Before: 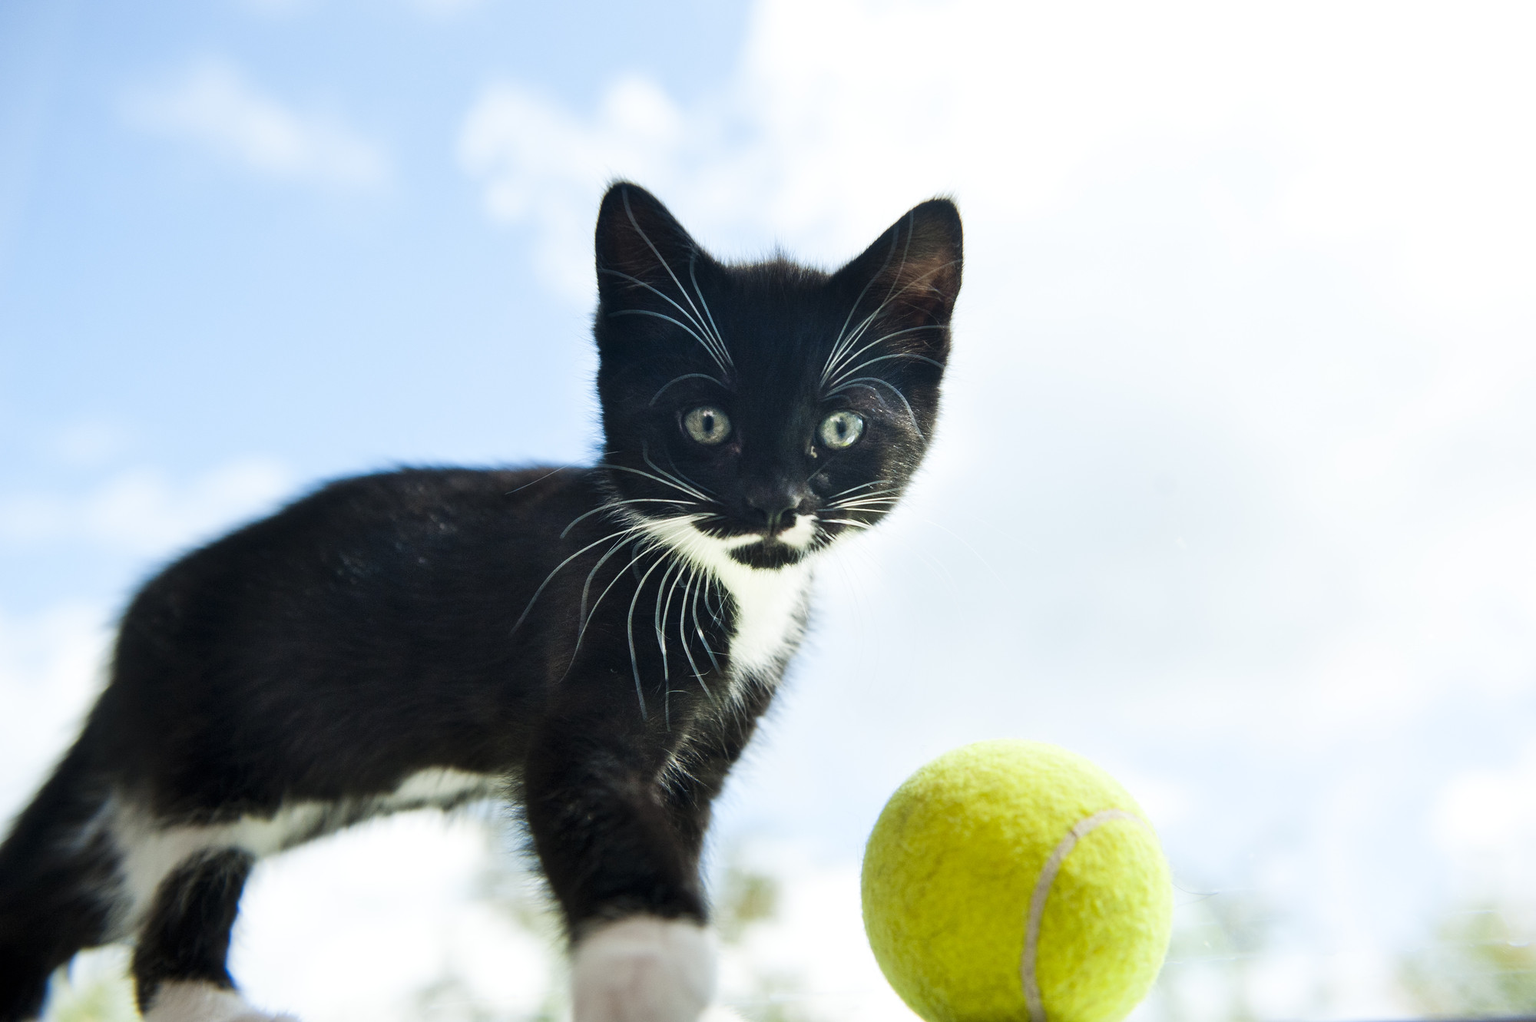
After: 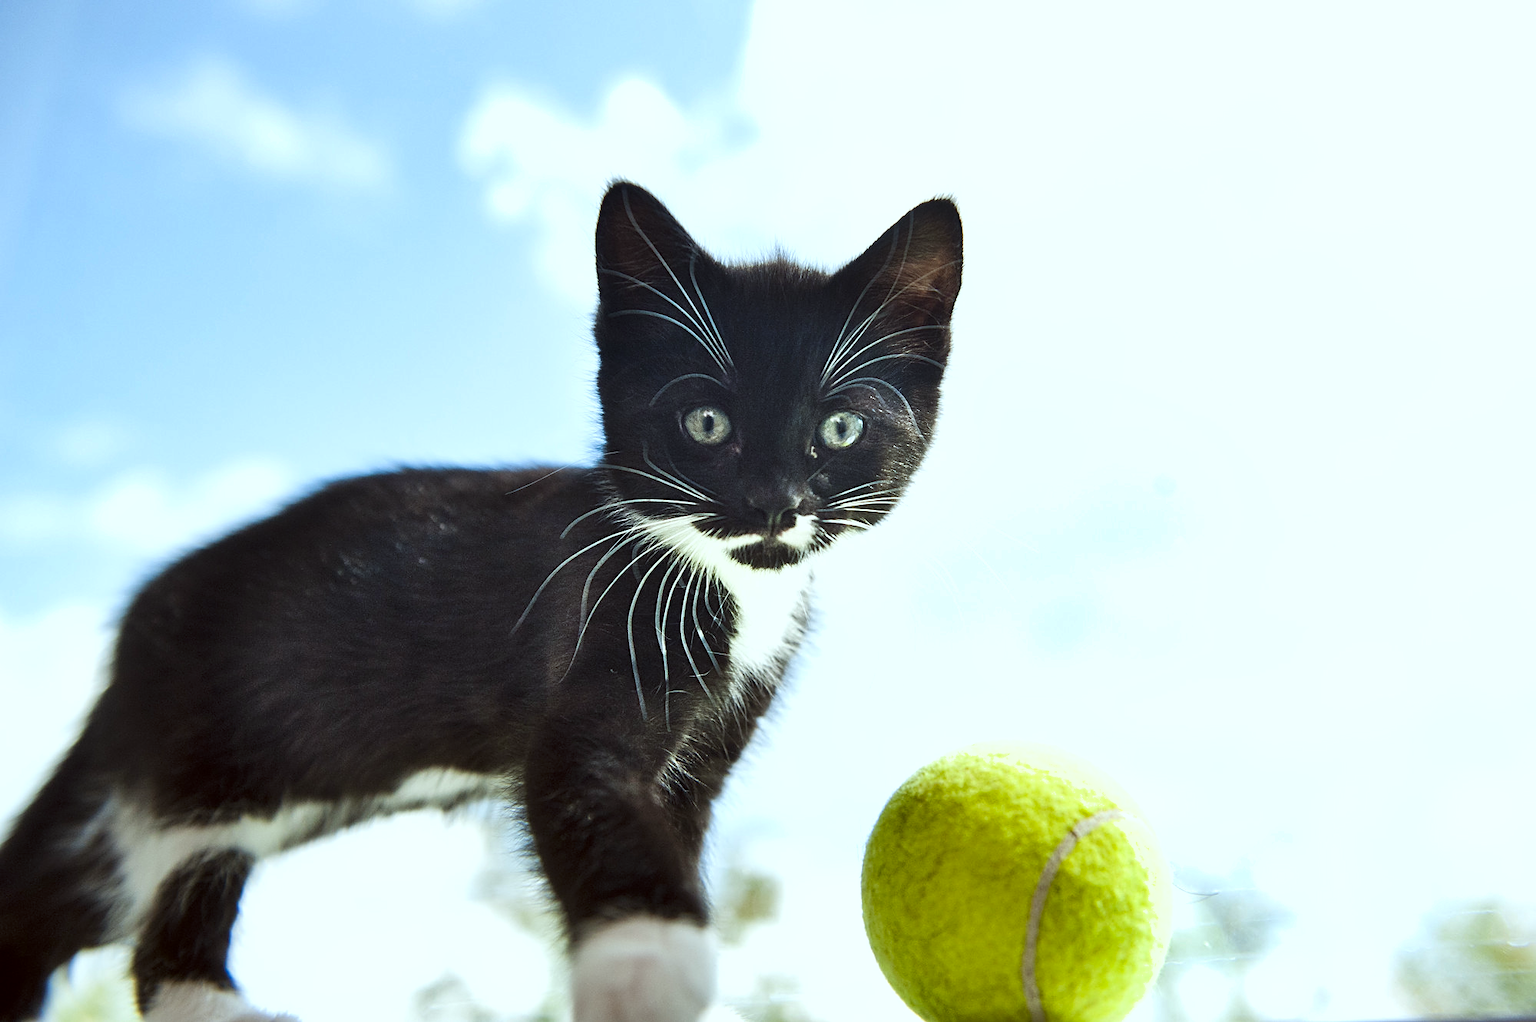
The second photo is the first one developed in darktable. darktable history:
color correction: highlights a* -4.98, highlights b* -3.76, shadows a* 3.83, shadows b* 4.08
exposure: exposure 0.2 EV, compensate highlight preservation false
sharpen: on, module defaults
shadows and highlights: low approximation 0.01, soften with gaussian
